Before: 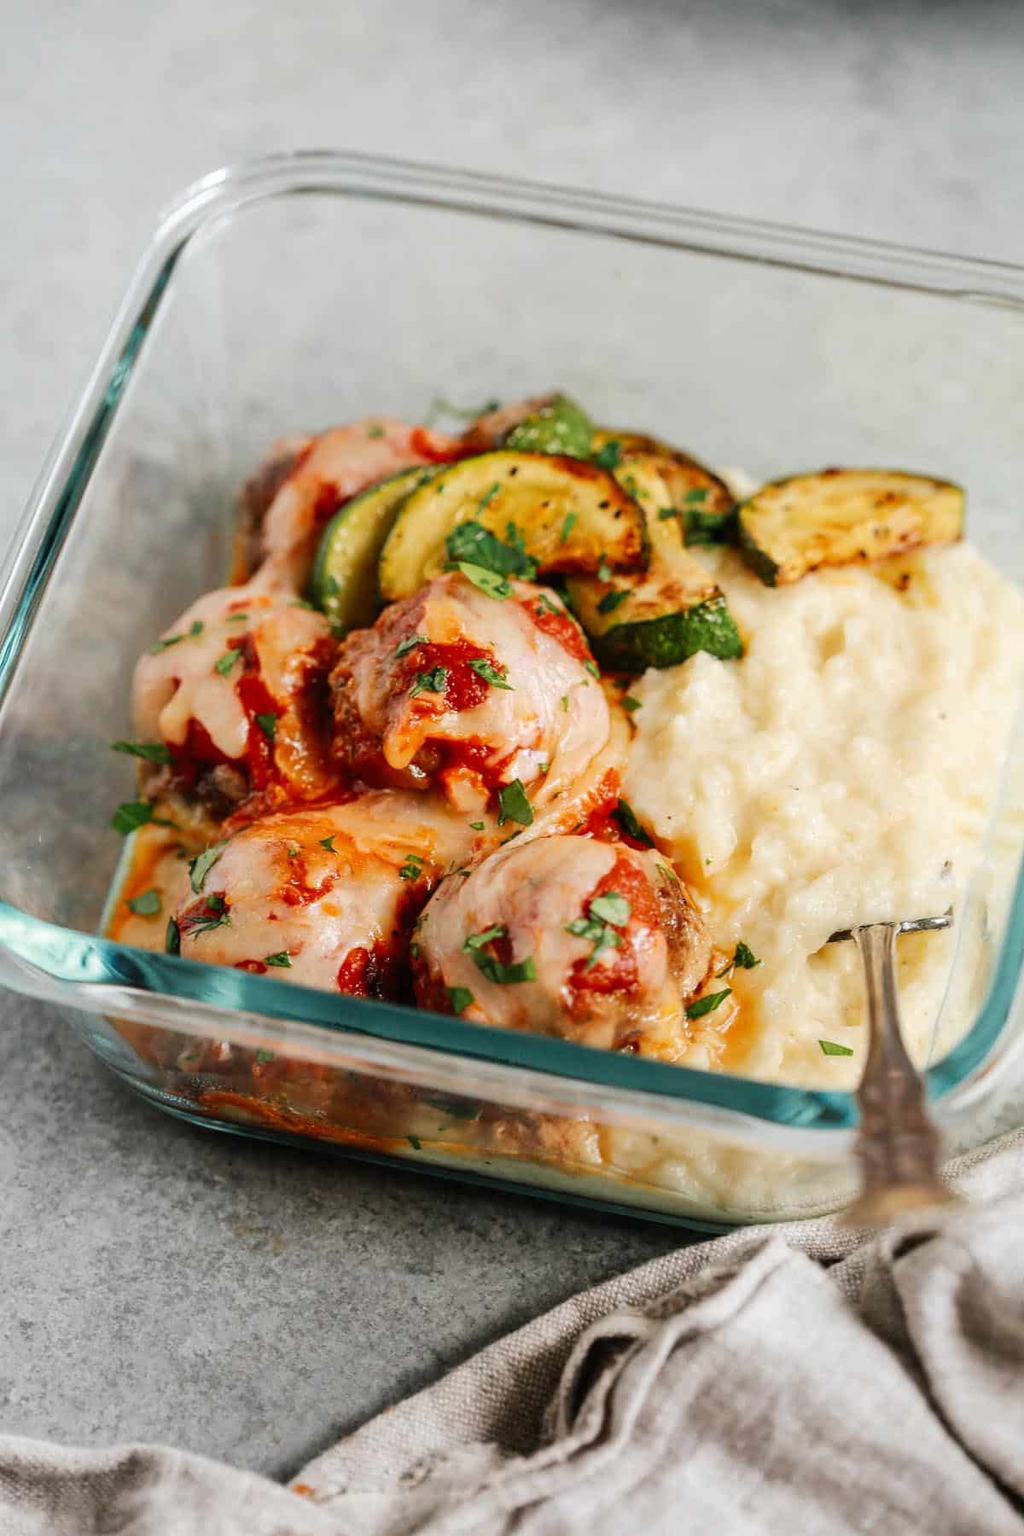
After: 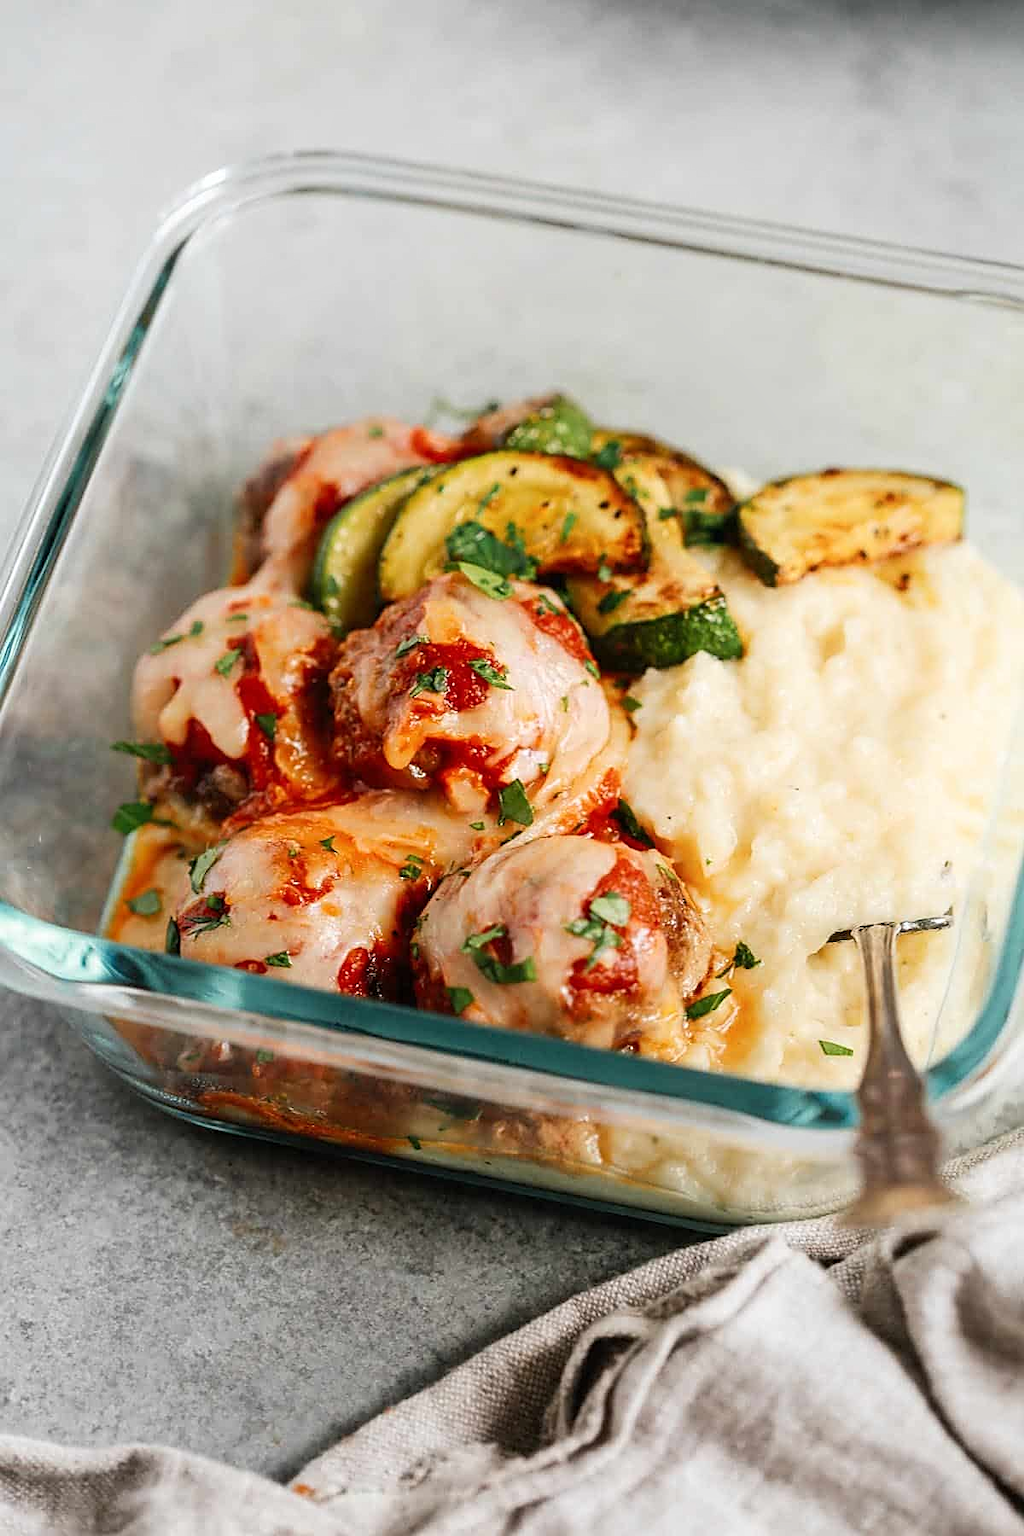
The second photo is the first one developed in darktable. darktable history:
sharpen: on, module defaults
shadows and highlights: shadows 1.64, highlights 39.42
